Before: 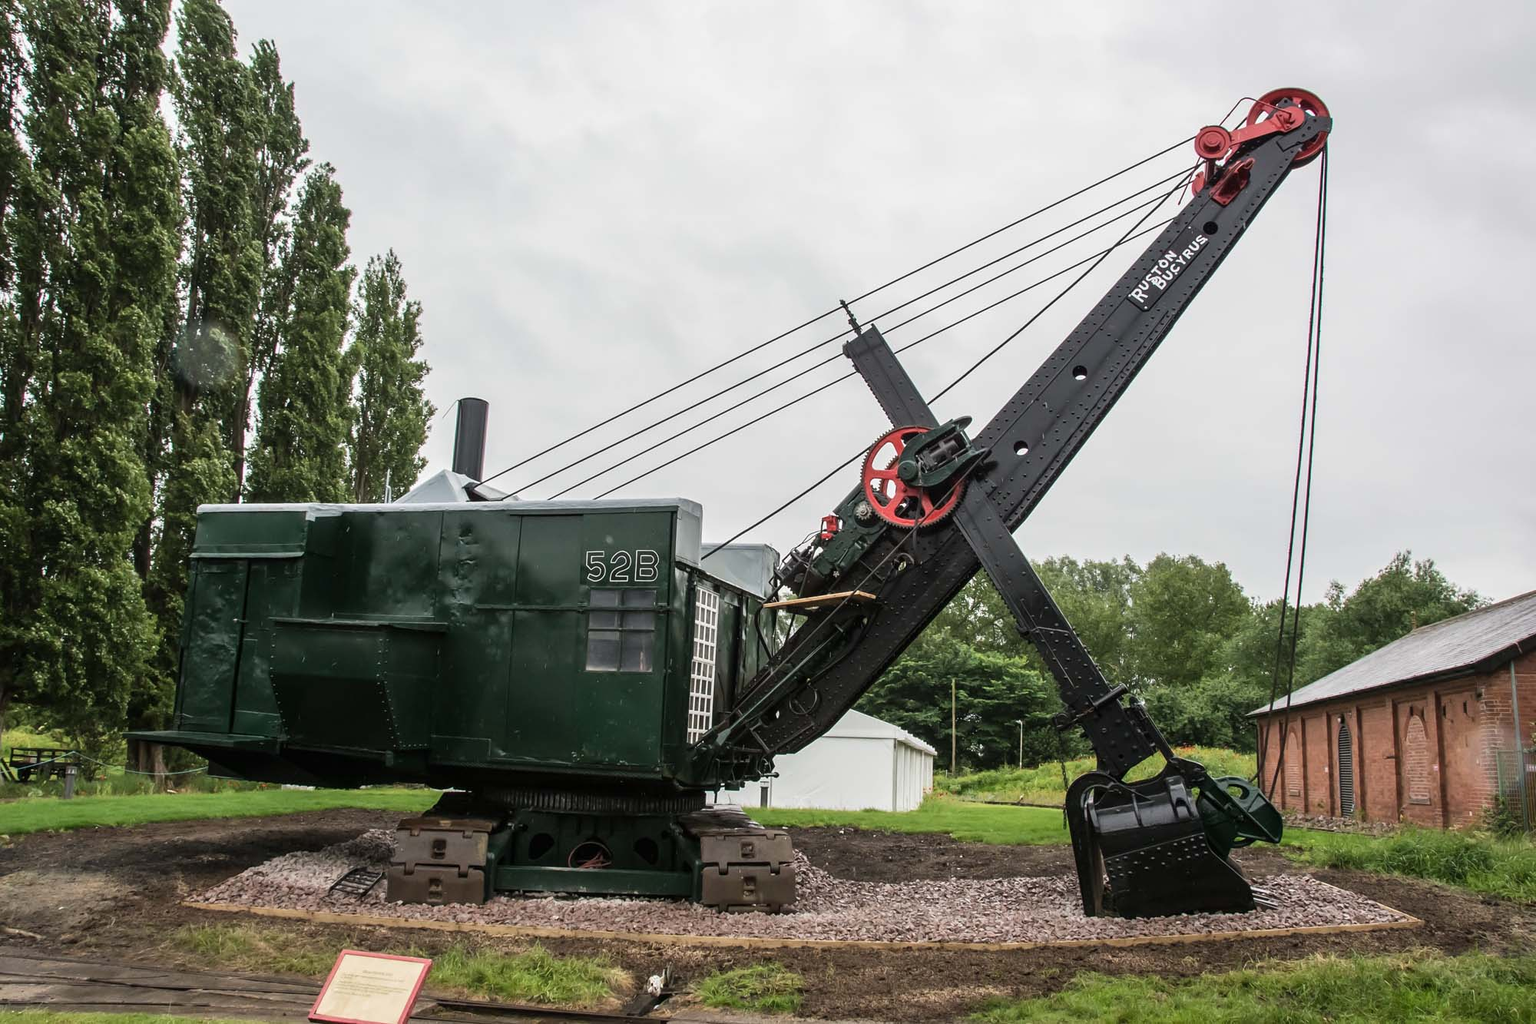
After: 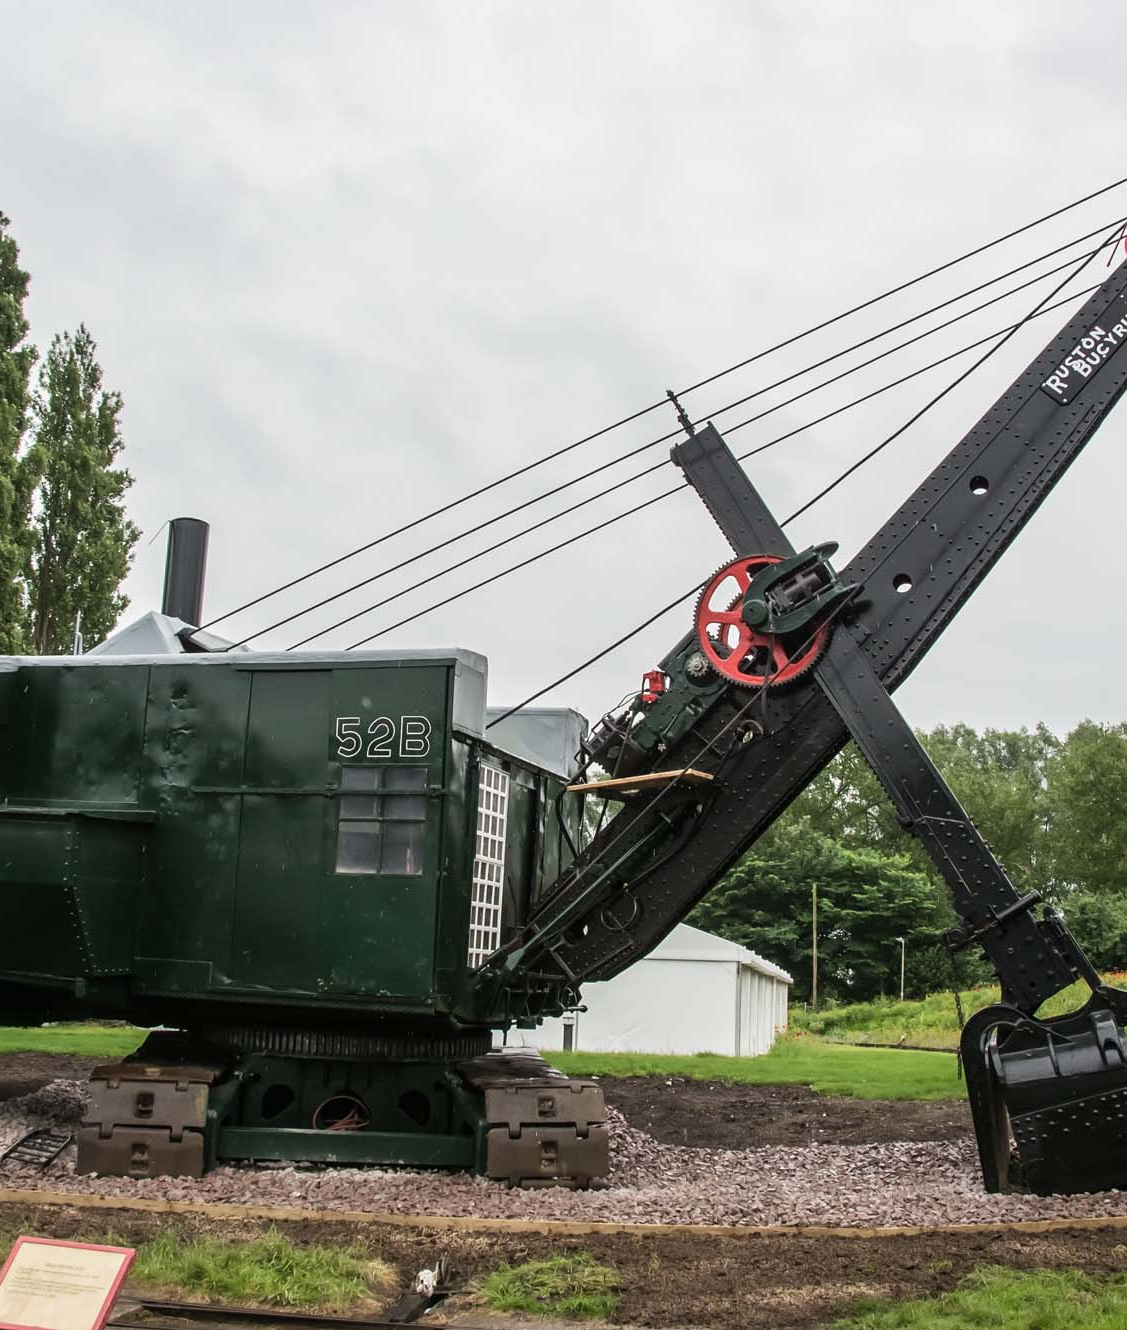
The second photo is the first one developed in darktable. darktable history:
crop: left 21.396%, right 22.213%
